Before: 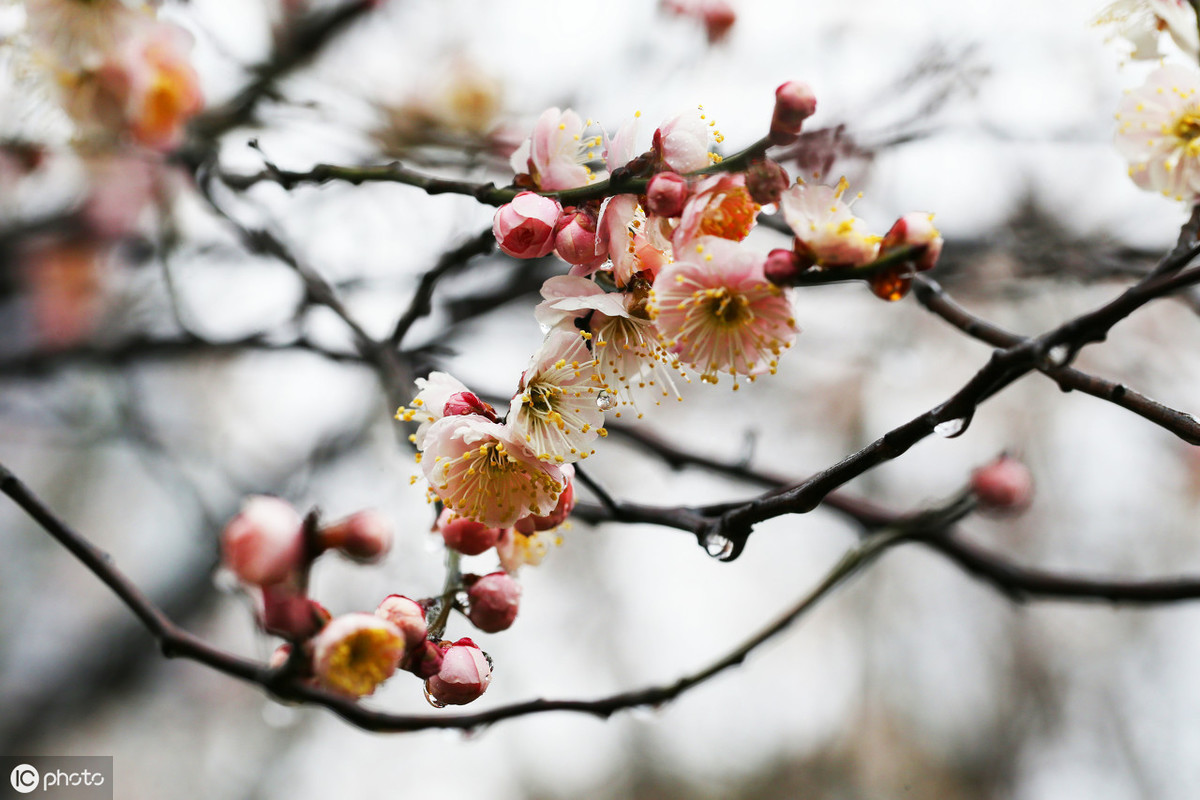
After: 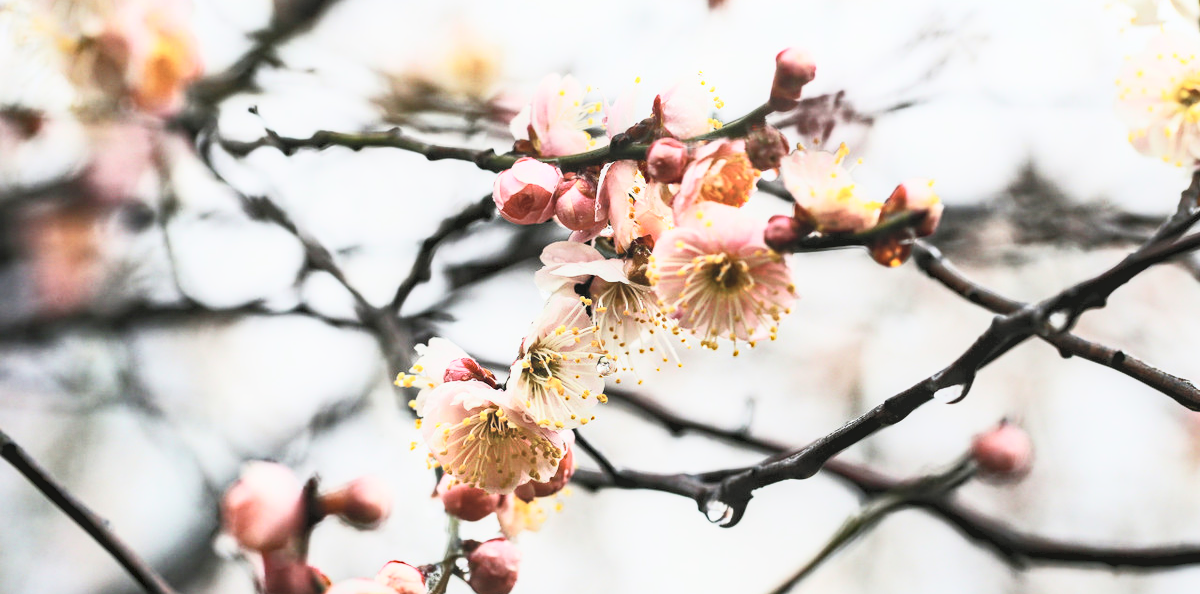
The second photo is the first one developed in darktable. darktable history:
local contrast: detail 110%
contrast brightness saturation: contrast 0.44, brightness 0.555, saturation -0.182
haze removal: compatibility mode true, adaptive false
crop: top 4.367%, bottom 21.291%
